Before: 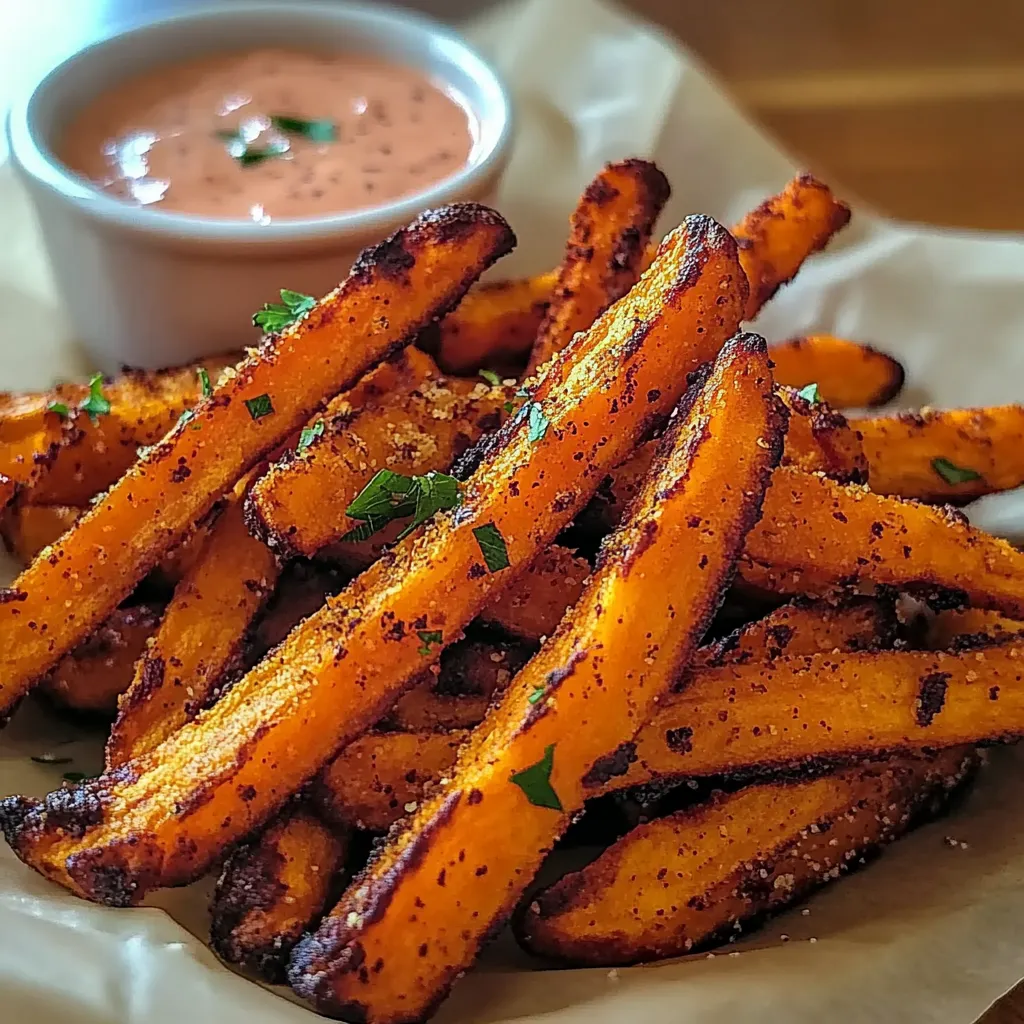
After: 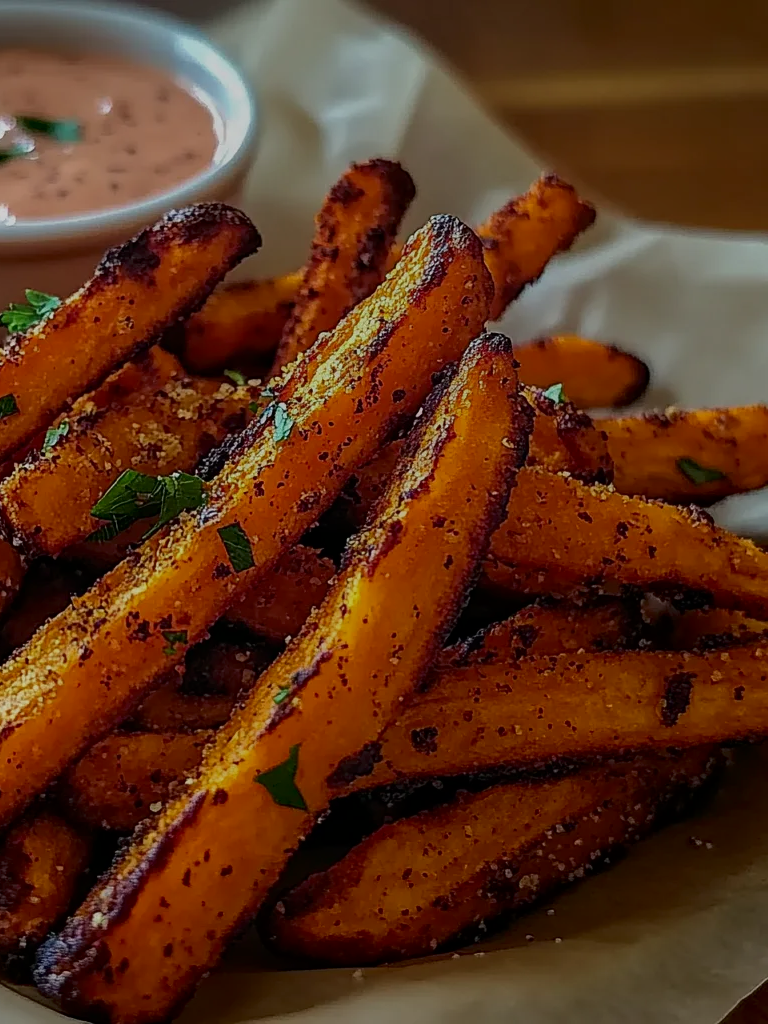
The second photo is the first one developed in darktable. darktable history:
color zones: curves: ch0 [(0, 0.5) (0.143, 0.5) (0.286, 0.5) (0.429, 0.5) (0.571, 0.5) (0.714, 0.476) (0.857, 0.5) (1, 0.5)]; ch2 [(0, 0.5) (0.143, 0.5) (0.286, 0.5) (0.429, 0.5) (0.571, 0.5) (0.714, 0.487) (0.857, 0.5) (1, 0.5)]
exposure: black level correction 0, exposure -0.814 EV, compensate exposure bias true, compensate highlight preservation false
shadows and highlights: shadows -62.95, white point adjustment -5.08, highlights 60.6
crop and rotate: left 24.988%
